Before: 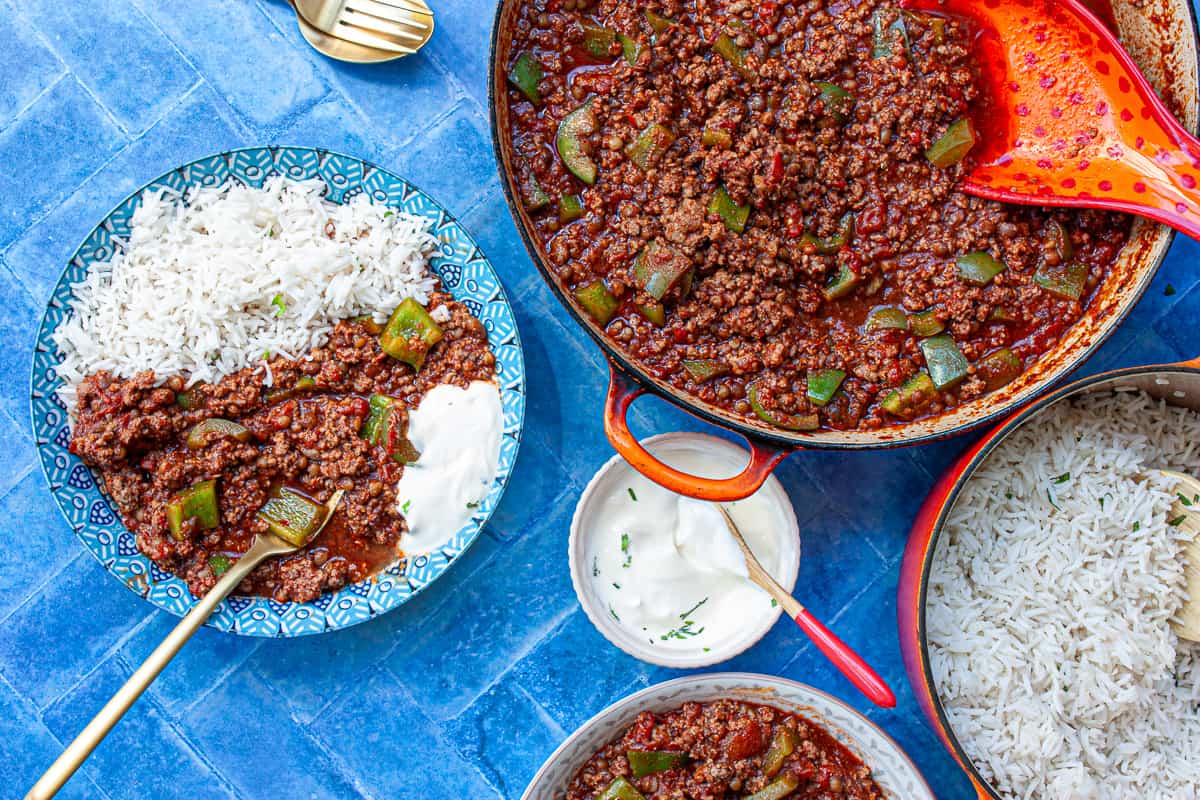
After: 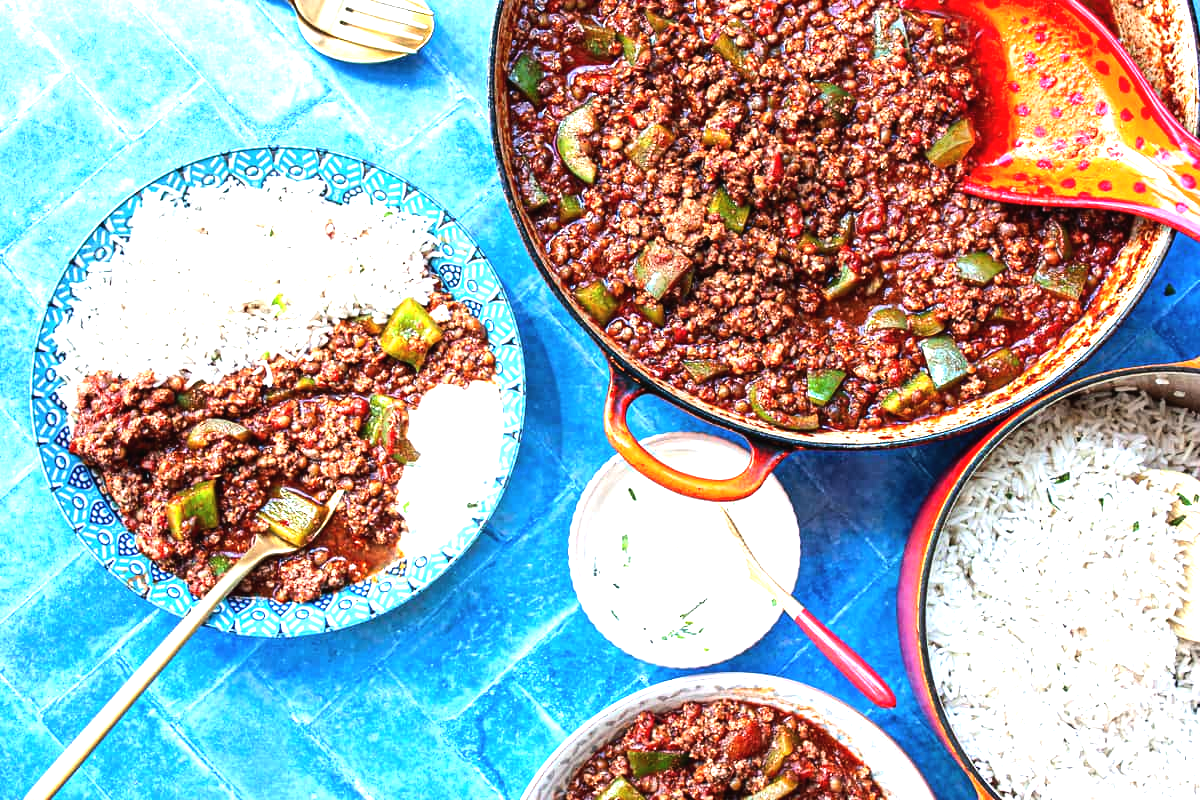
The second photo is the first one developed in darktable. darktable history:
exposure: black level correction -0.002, exposure 0.708 EV, compensate exposure bias true, compensate highlight preservation false
tone equalizer: -8 EV -0.75 EV, -7 EV -0.7 EV, -6 EV -0.6 EV, -5 EV -0.4 EV, -3 EV 0.4 EV, -2 EV 0.6 EV, -1 EV 0.7 EV, +0 EV 0.75 EV, edges refinement/feathering 500, mask exposure compensation -1.57 EV, preserve details no
